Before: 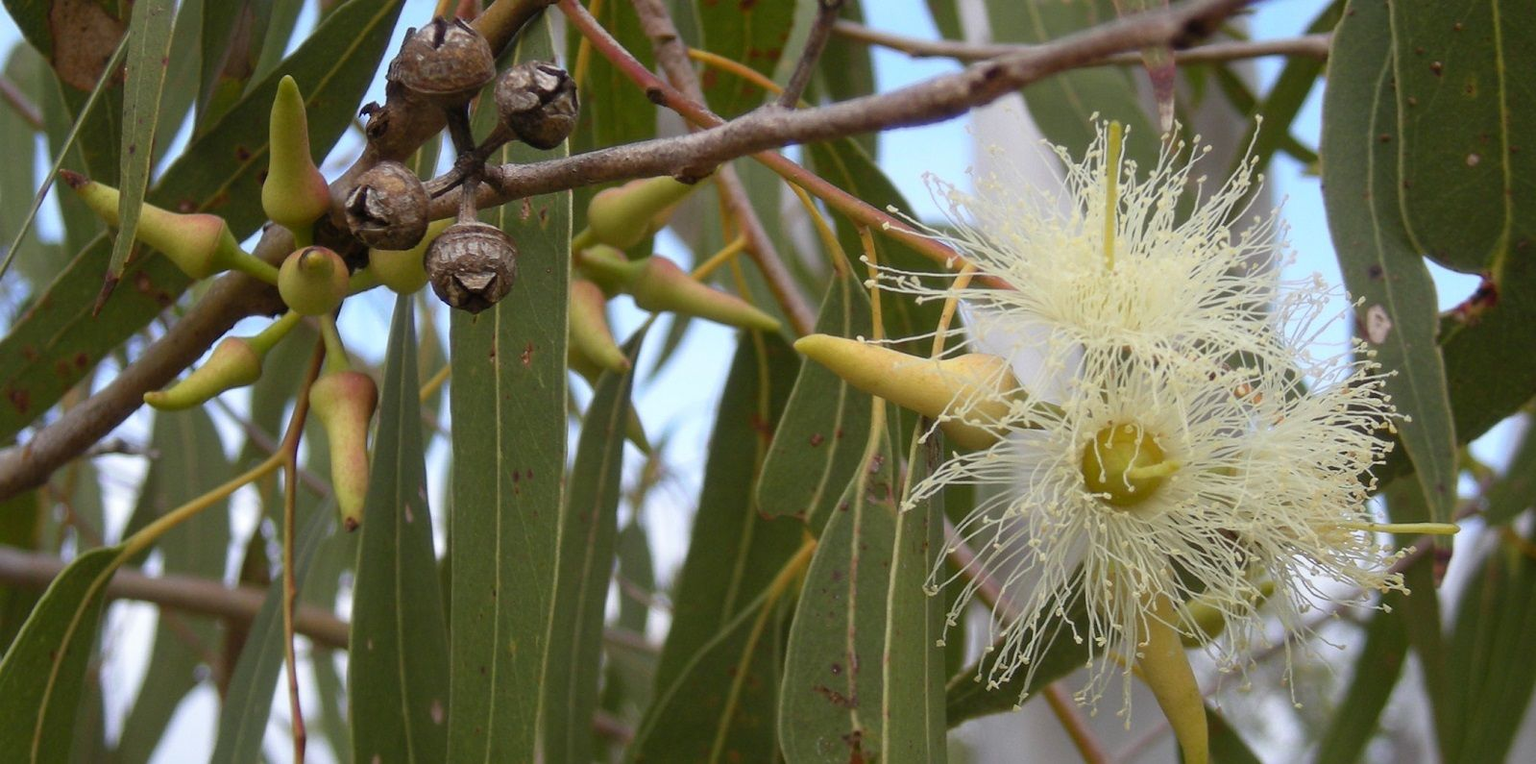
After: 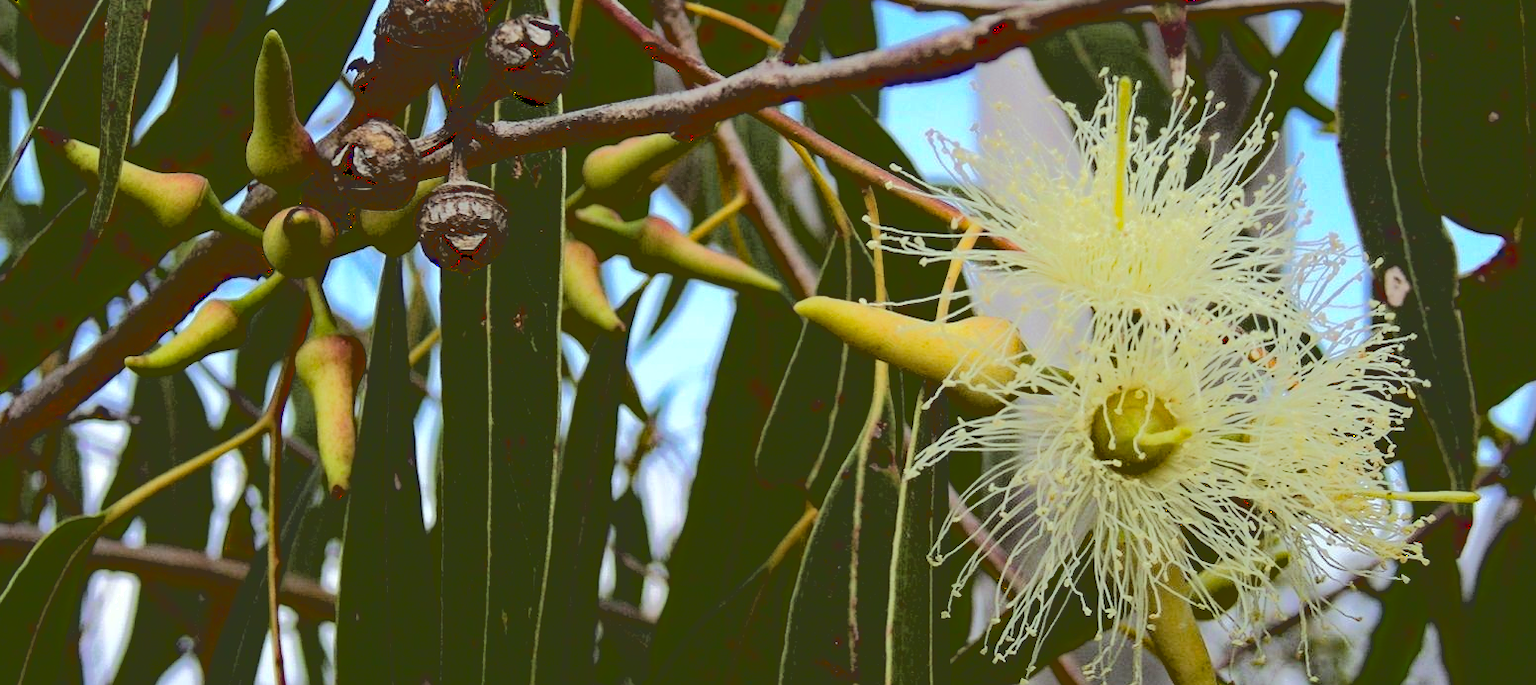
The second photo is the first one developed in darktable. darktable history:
crop: left 1.507%, top 6.147%, right 1.379%, bottom 6.637%
base curve: curves: ch0 [(0.065, 0.026) (0.236, 0.358) (0.53, 0.546) (0.777, 0.841) (0.924, 0.992)], preserve colors average RGB
color correction: highlights a* -6.69, highlights b* 0.49
haze removal: strength 0.53, distance 0.925, compatibility mode true, adaptive false
